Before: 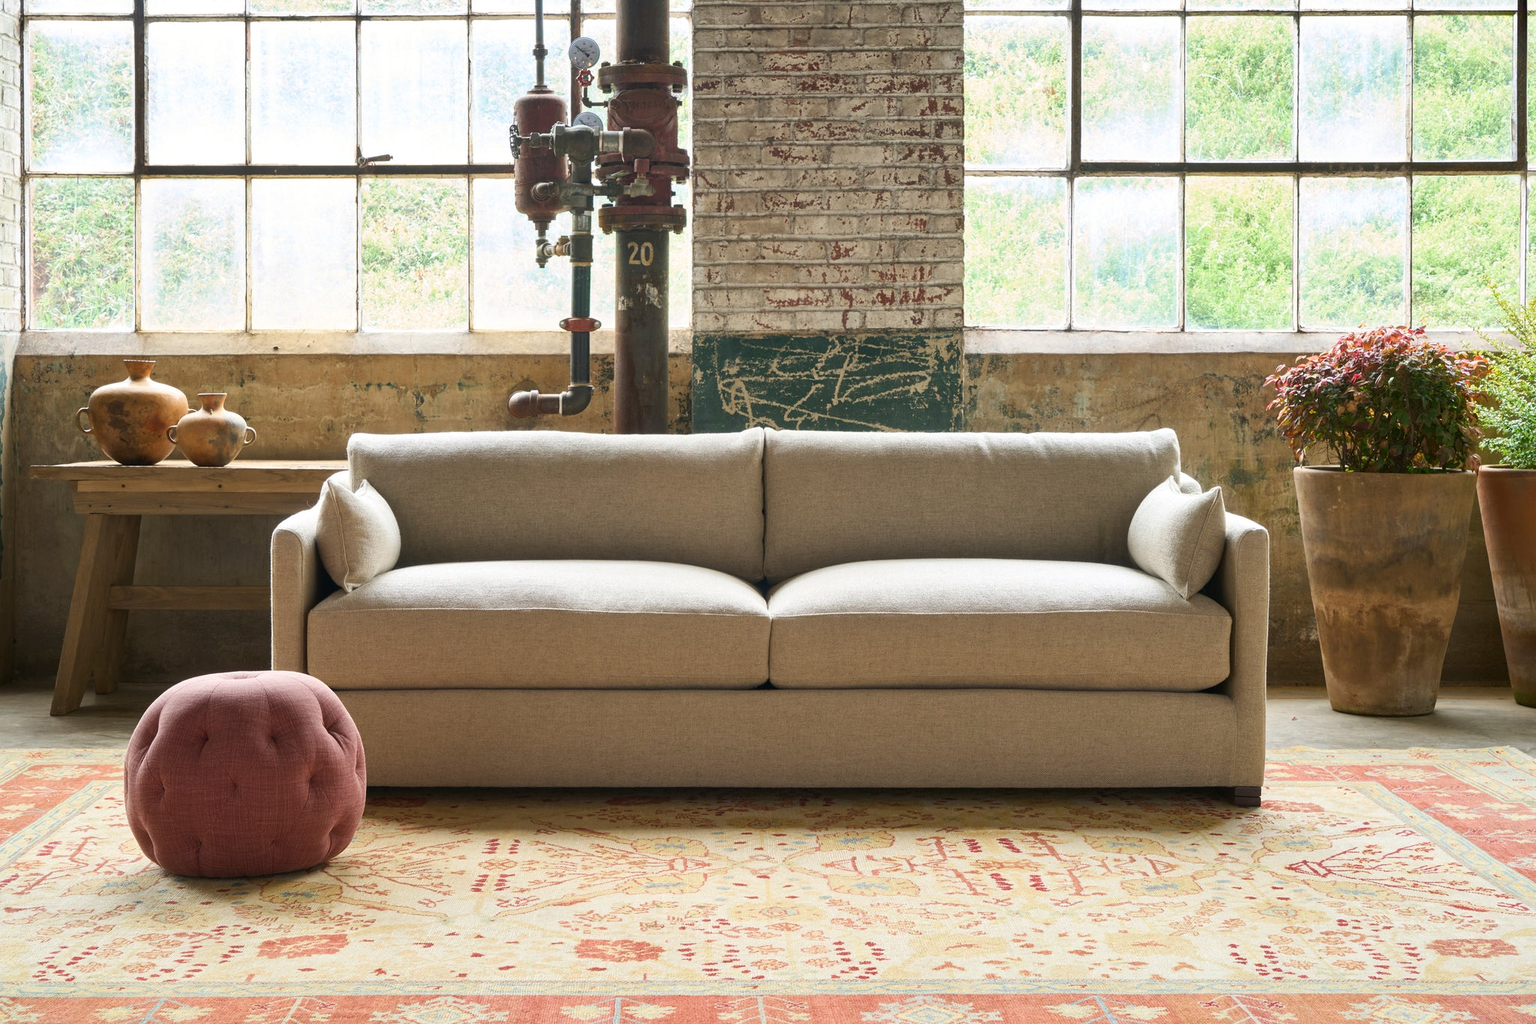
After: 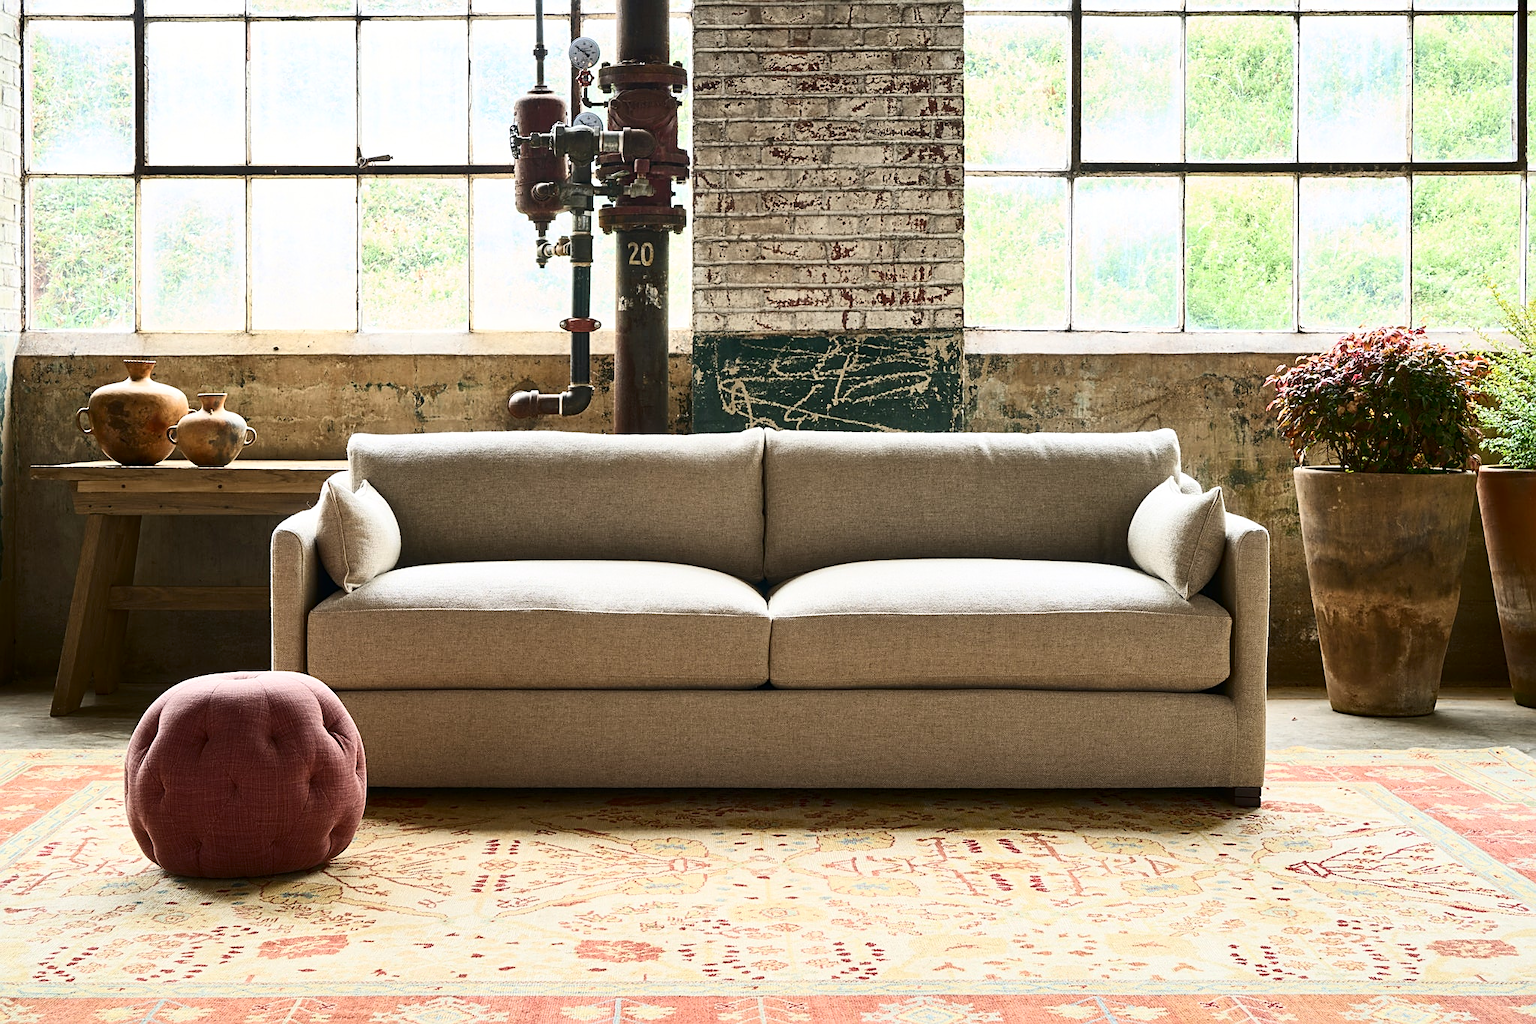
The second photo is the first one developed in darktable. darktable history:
contrast brightness saturation: contrast 0.28
sharpen: amount 0.55
tone equalizer: on, module defaults
